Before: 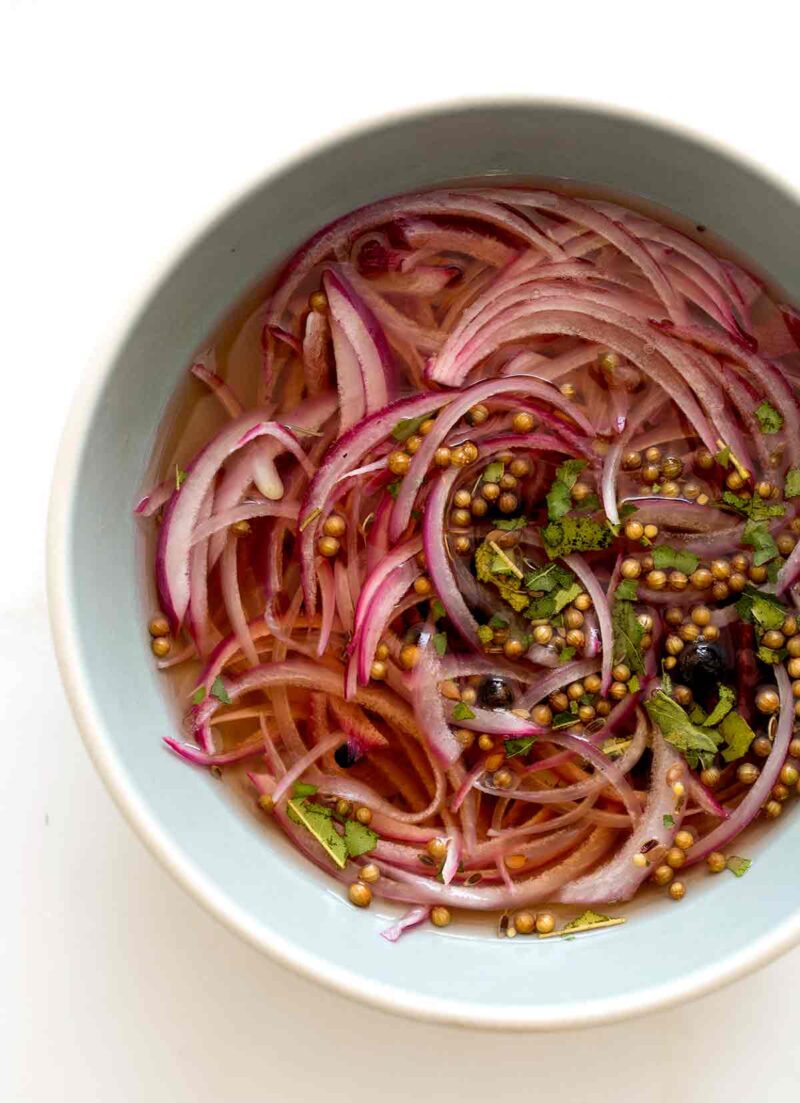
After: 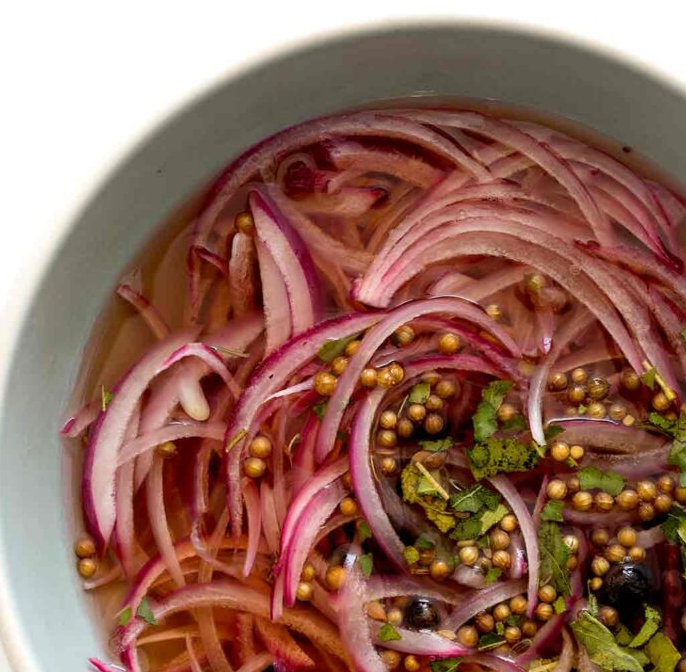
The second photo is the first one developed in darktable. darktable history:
crop and rotate: left 9.285%, top 7.219%, right 4.875%, bottom 31.818%
